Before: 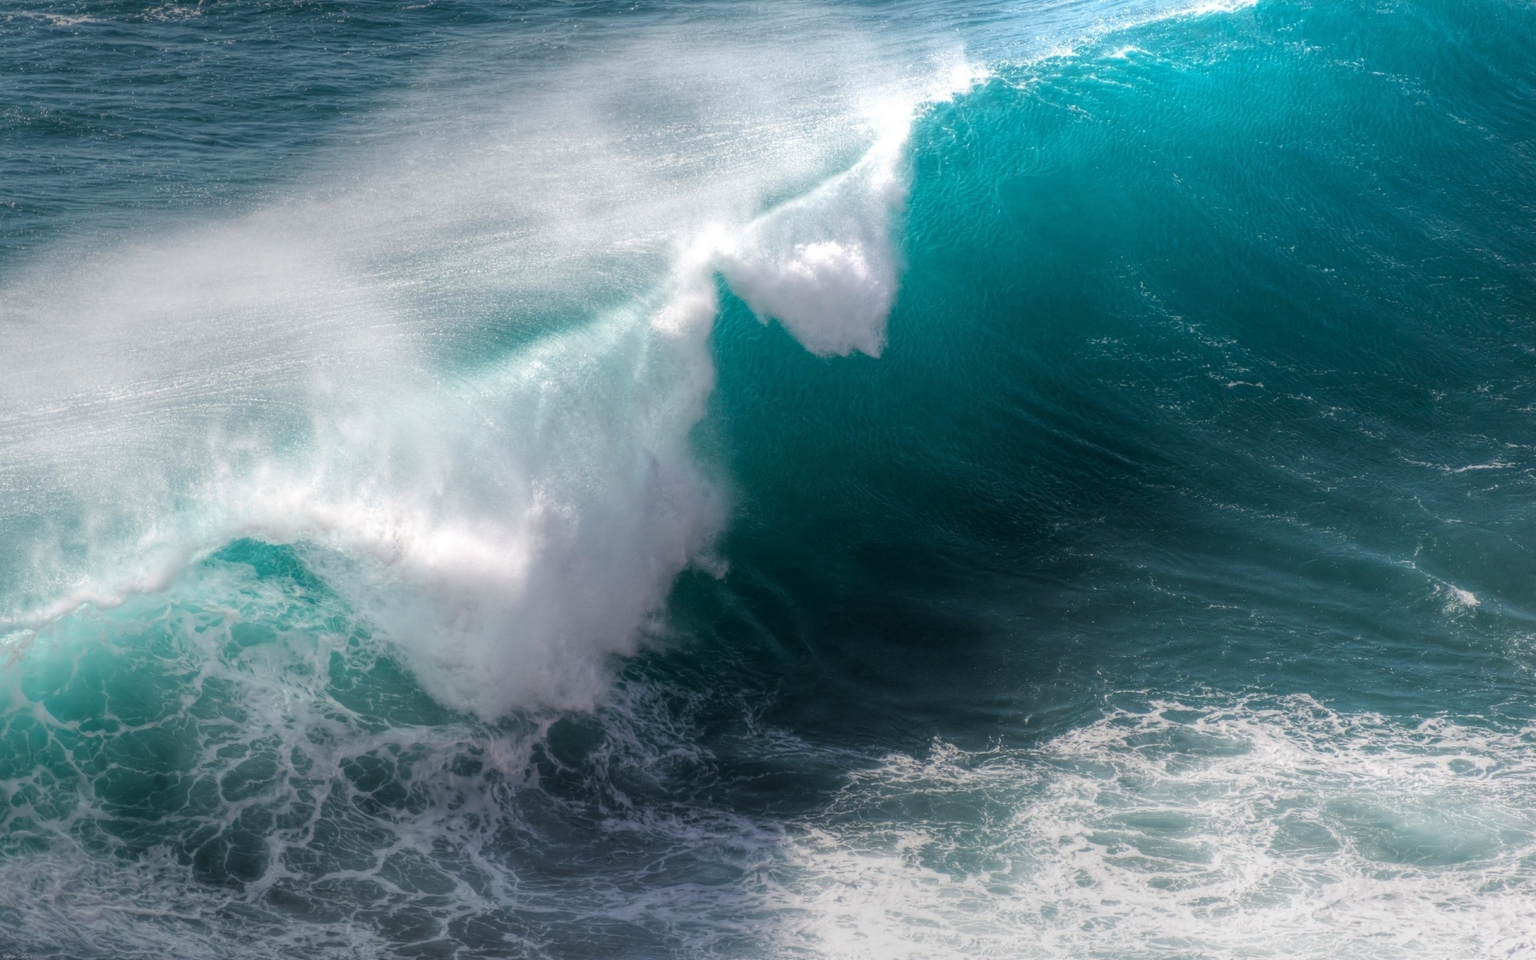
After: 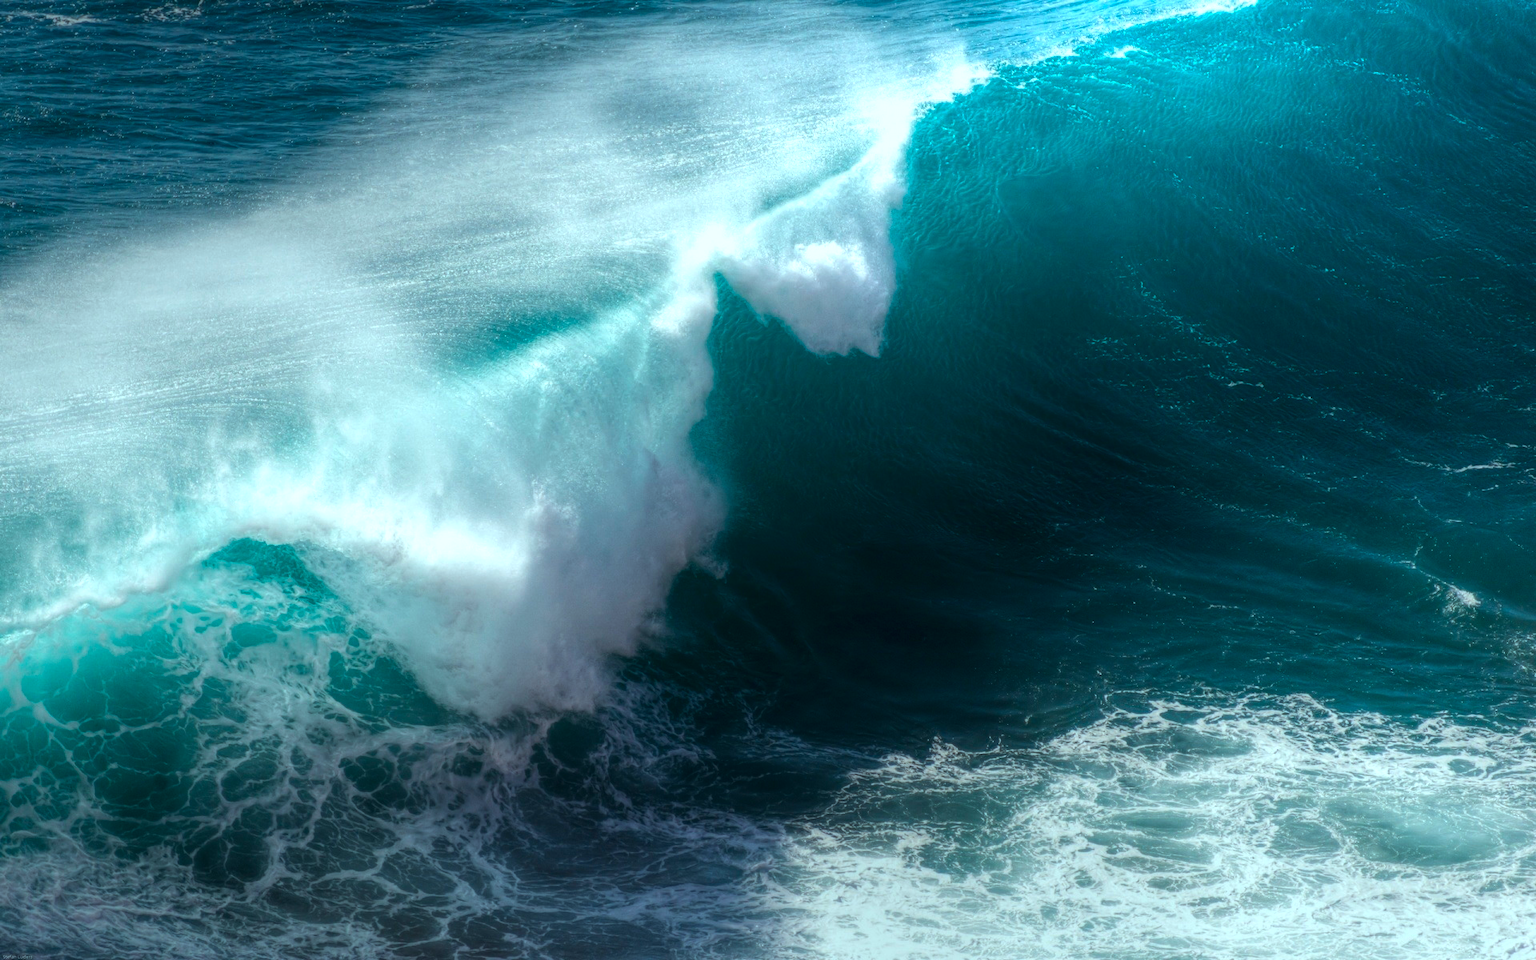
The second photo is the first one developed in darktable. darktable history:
contrast brightness saturation: contrast 0.065, brightness -0.154, saturation 0.107
tone equalizer: edges refinement/feathering 500, mask exposure compensation -1.57 EV, preserve details no
color balance rgb: shadows lift › hue 85.37°, highlights gain › luminance 15.628%, highlights gain › chroma 3.968%, highlights gain › hue 209.54°, perceptual saturation grading › global saturation 5.428%, global vibrance 20%
